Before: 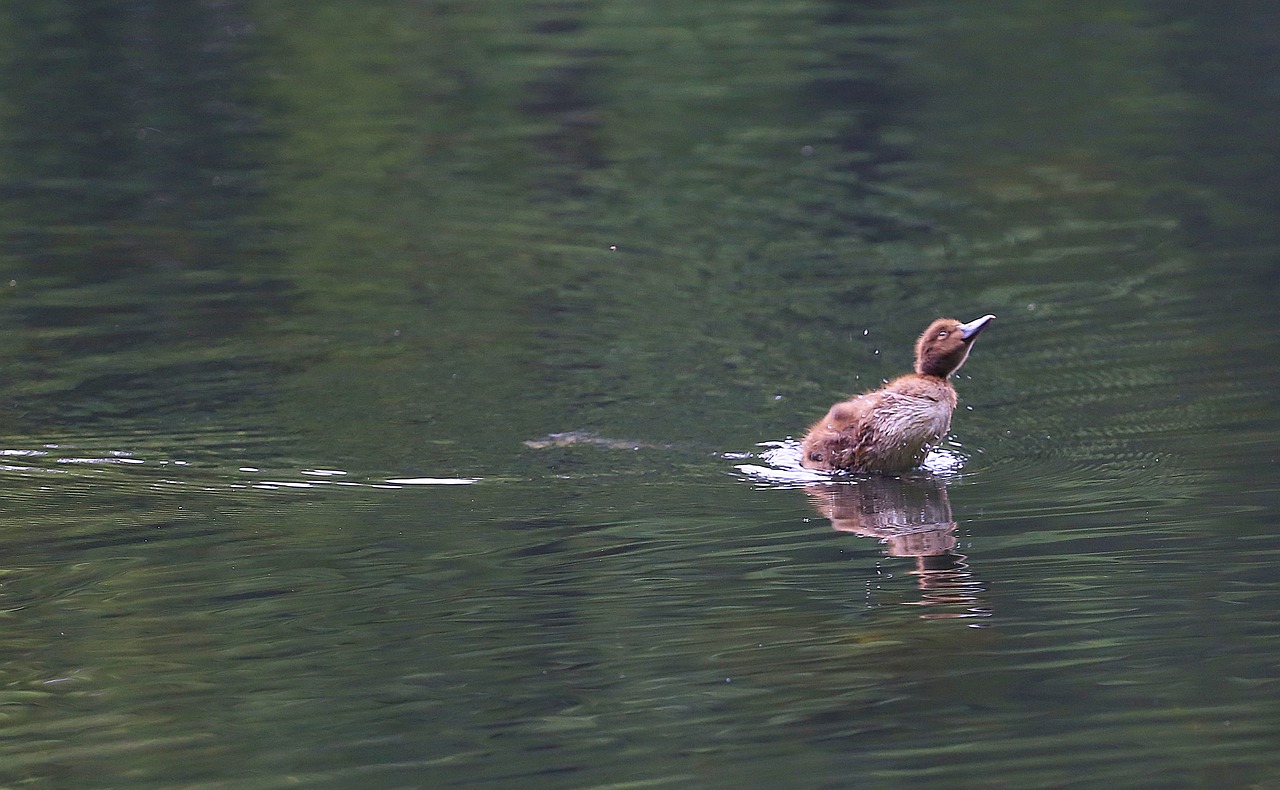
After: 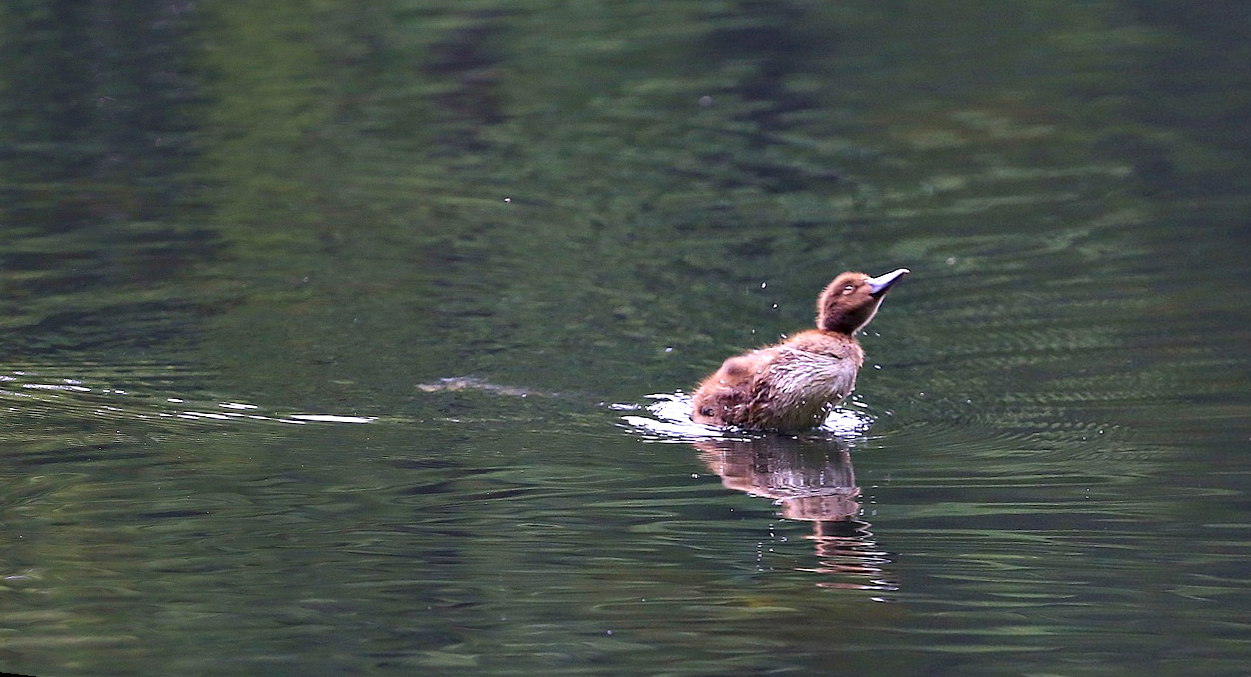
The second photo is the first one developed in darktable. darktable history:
rotate and perspective: rotation 1.69°, lens shift (vertical) -0.023, lens shift (horizontal) -0.291, crop left 0.025, crop right 0.988, crop top 0.092, crop bottom 0.842
contrast equalizer: octaves 7, y [[0.528, 0.548, 0.563, 0.562, 0.546, 0.526], [0.55 ×6], [0 ×6], [0 ×6], [0 ×6]]
